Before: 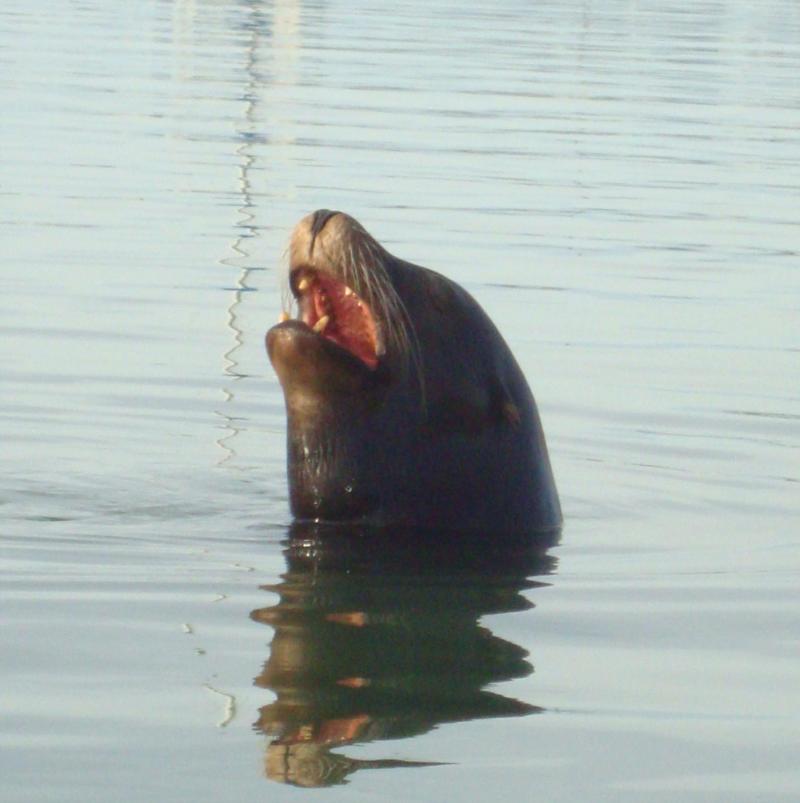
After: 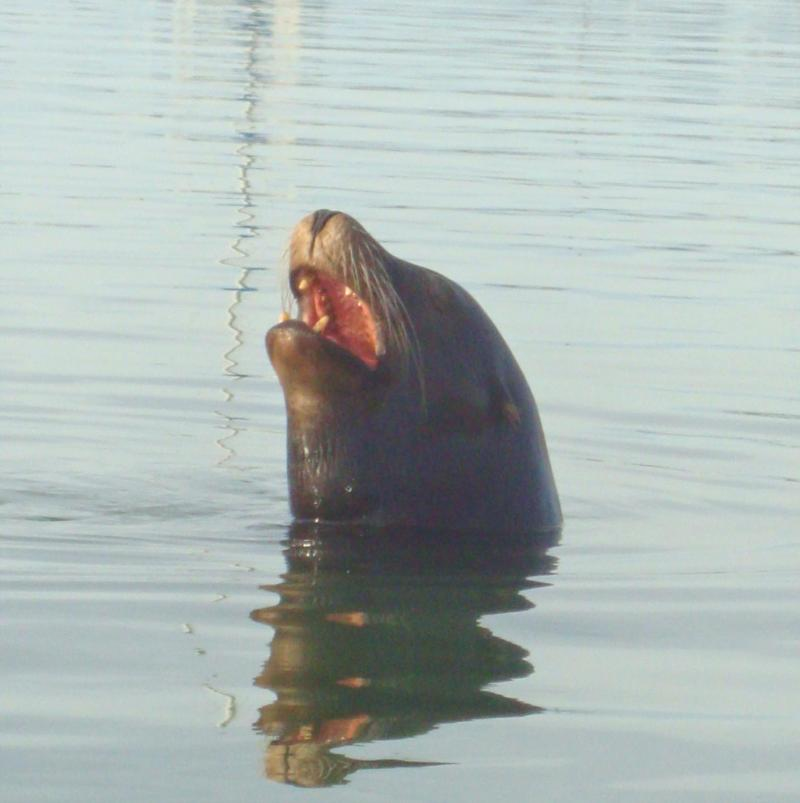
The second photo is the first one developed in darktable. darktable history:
tone equalizer: mask exposure compensation -0.493 EV
local contrast: highlights 44%, shadows 7%, detail 98%
